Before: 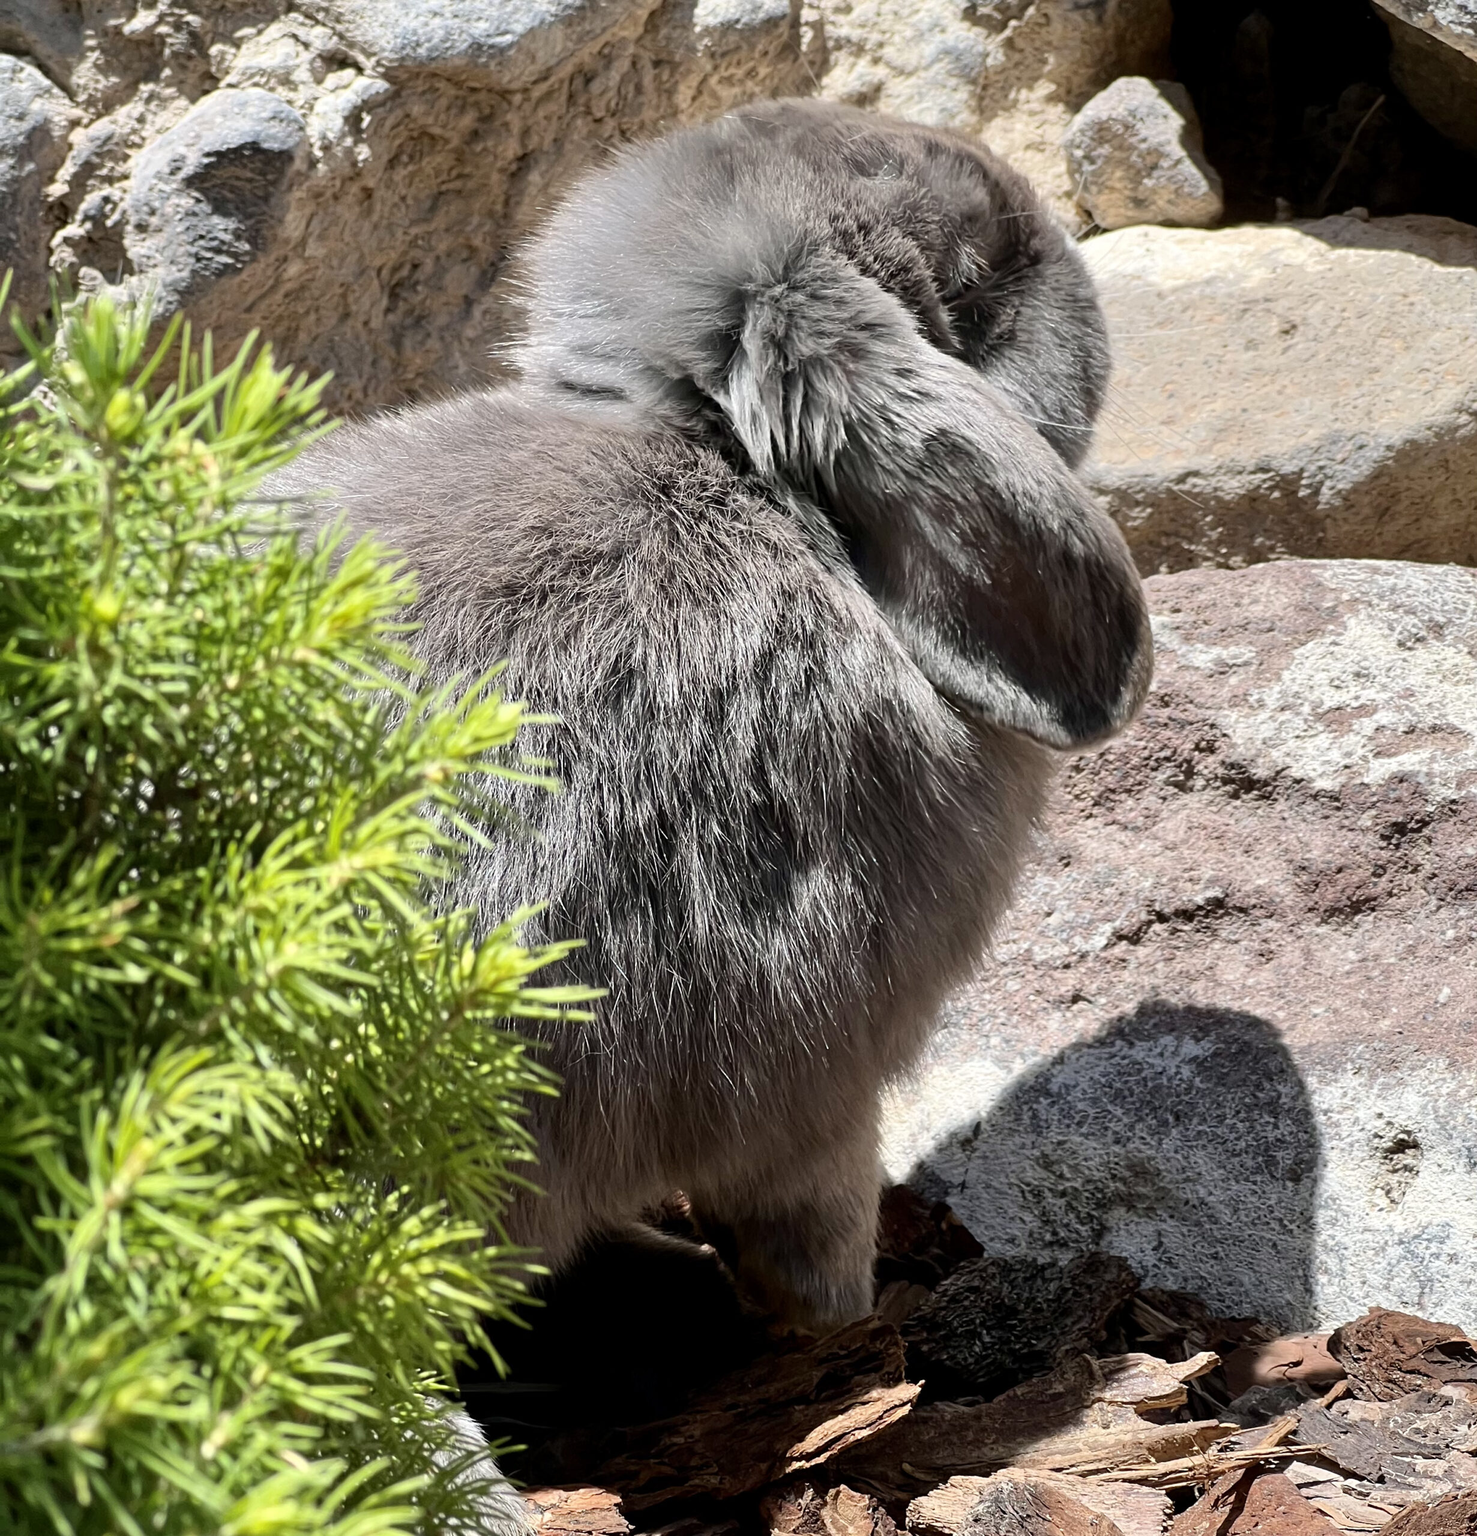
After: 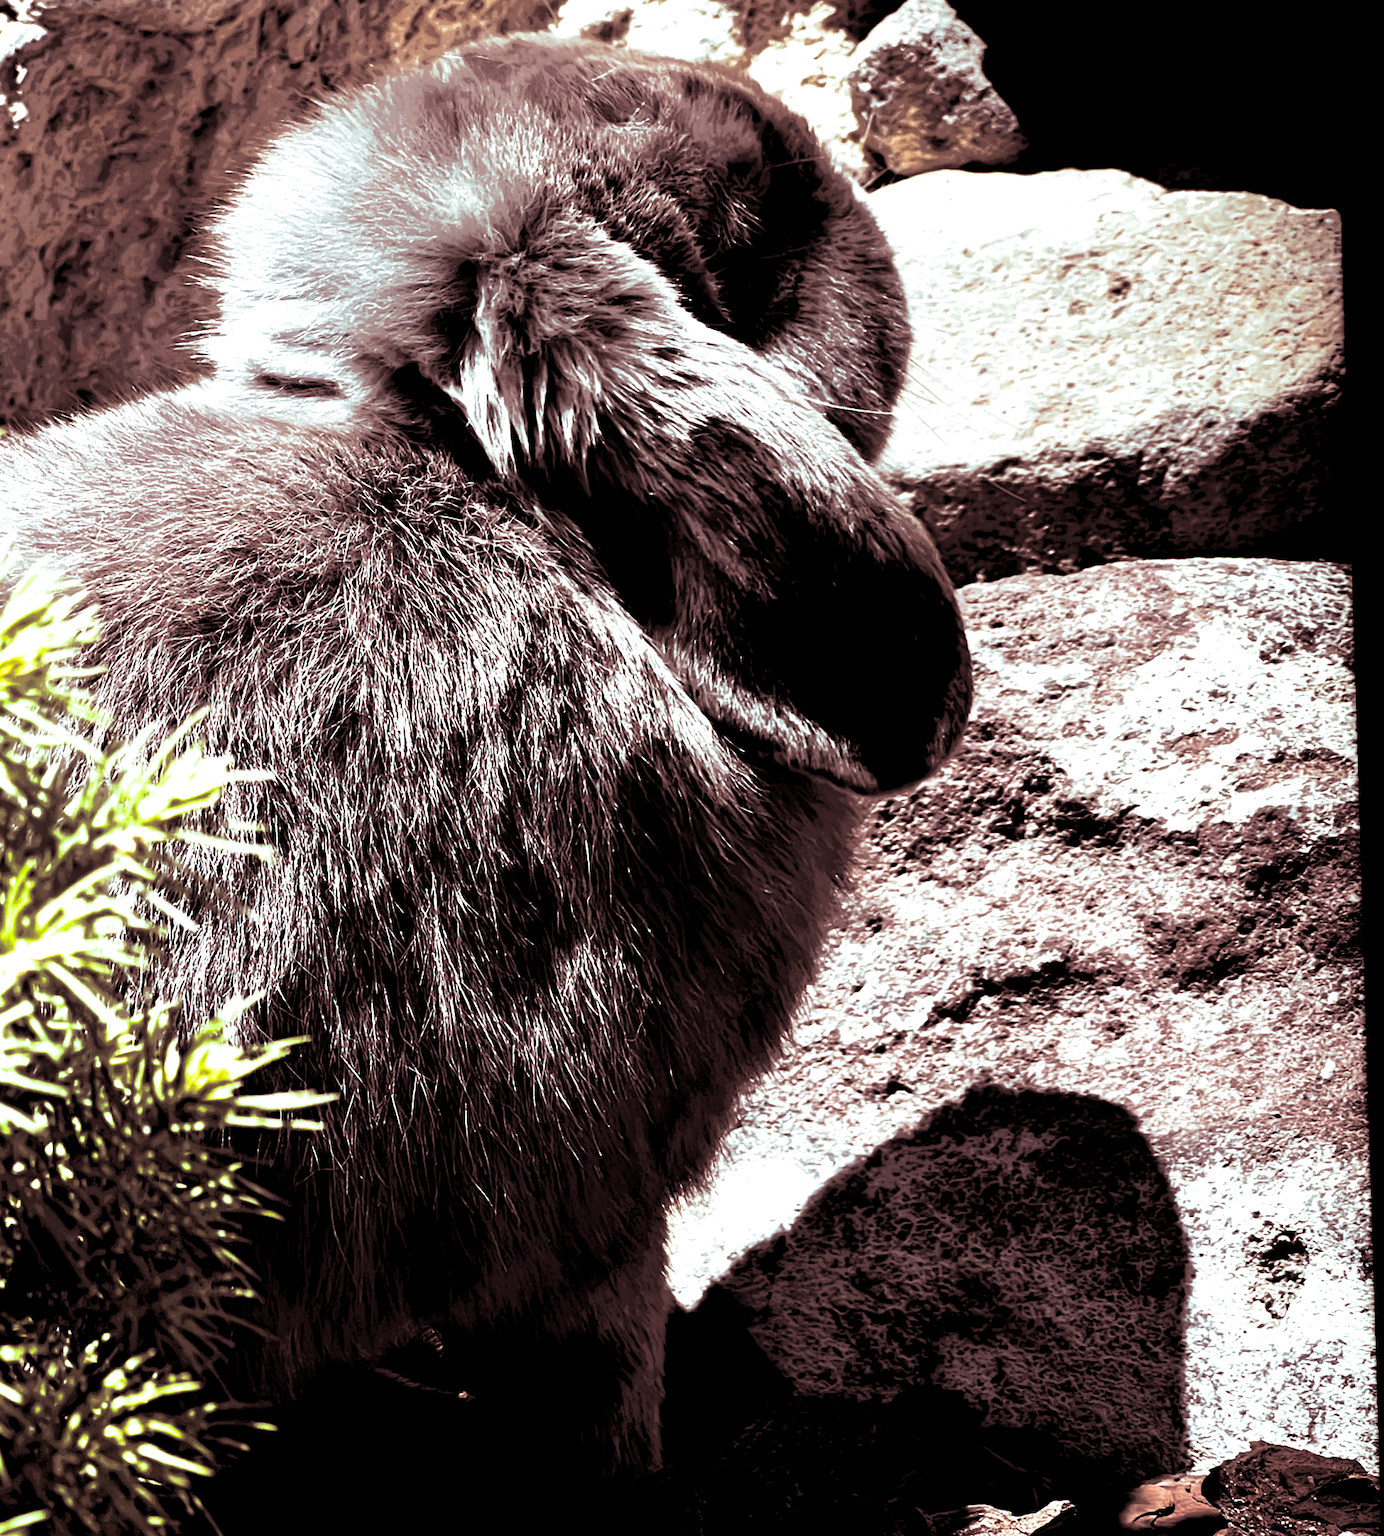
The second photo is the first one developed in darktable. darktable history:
rotate and perspective: rotation -1.75°, automatic cropping off
exposure: black level correction 0, exposure 1.3 EV, compensate exposure bias true, compensate highlight preservation false
local contrast: highlights 0%, shadows 198%, detail 164%, midtone range 0.001
crop: left 23.095%, top 5.827%, bottom 11.854%
tone equalizer: on, module defaults
split-toning: shadows › saturation 0.3, highlights › hue 180°, highlights › saturation 0.3, compress 0%
